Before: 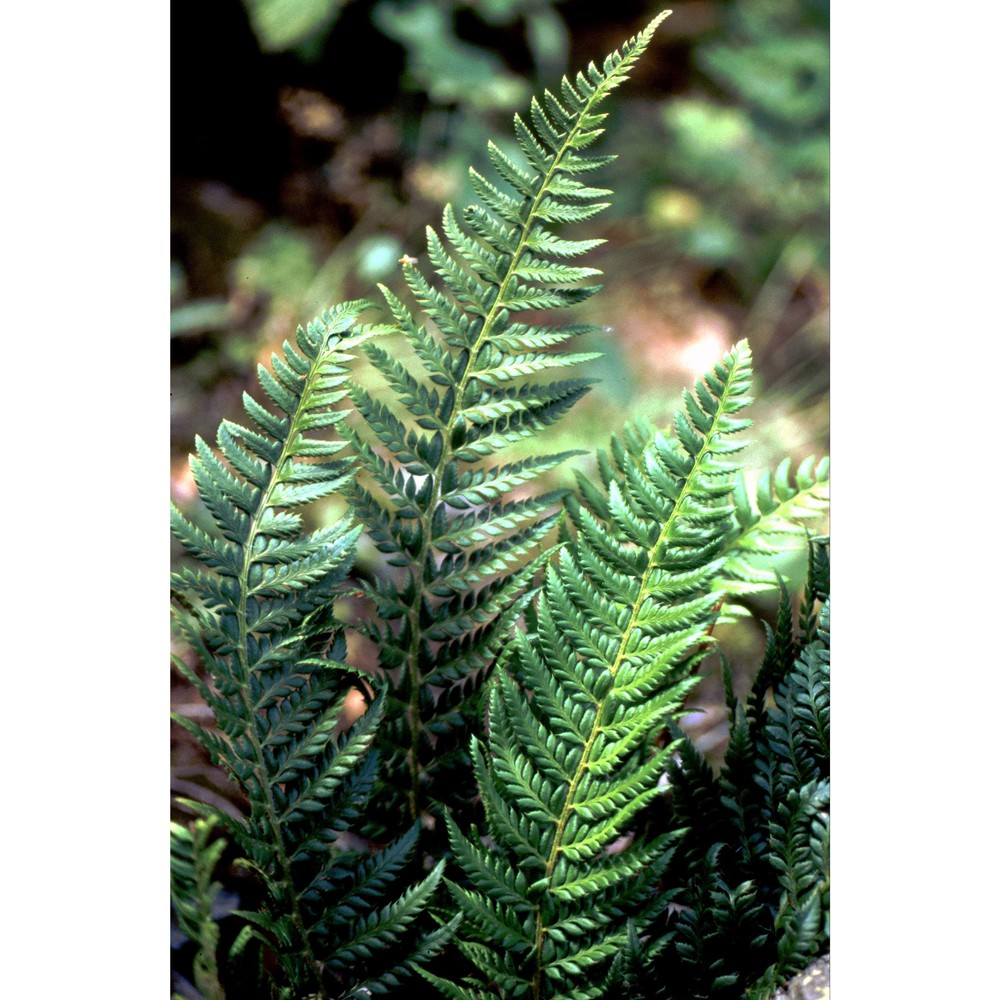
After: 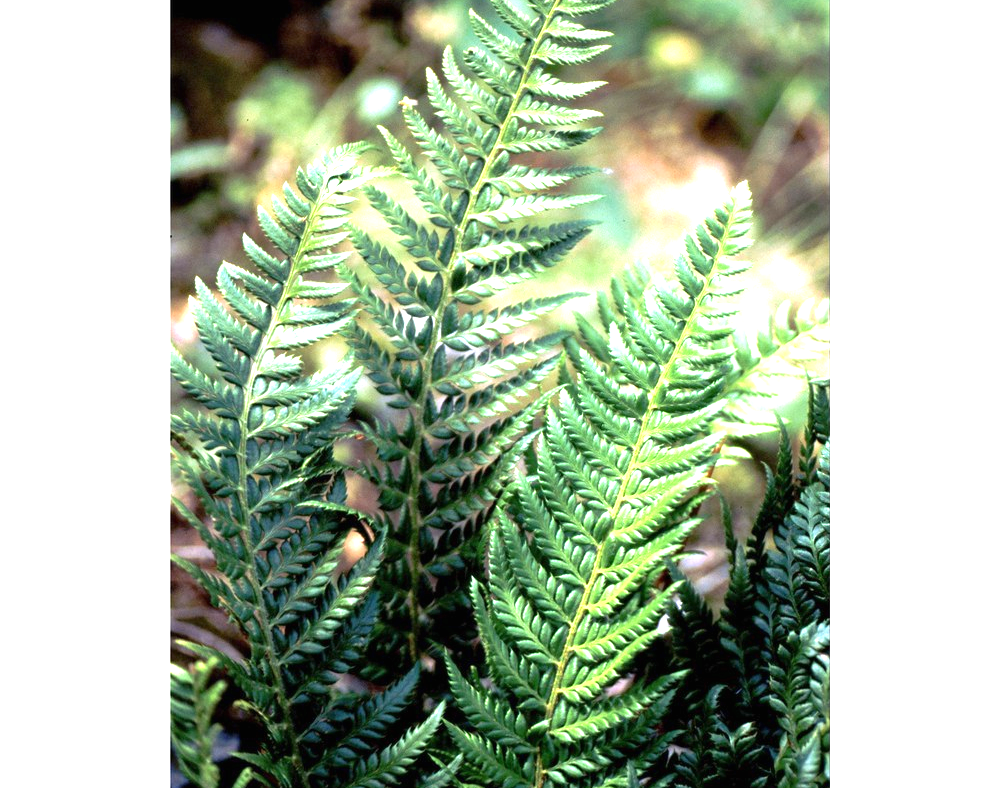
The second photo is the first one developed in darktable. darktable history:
crop and rotate: top 15.809%, bottom 5.388%
exposure: black level correction 0, exposure 1.104 EV, compensate highlight preservation false
